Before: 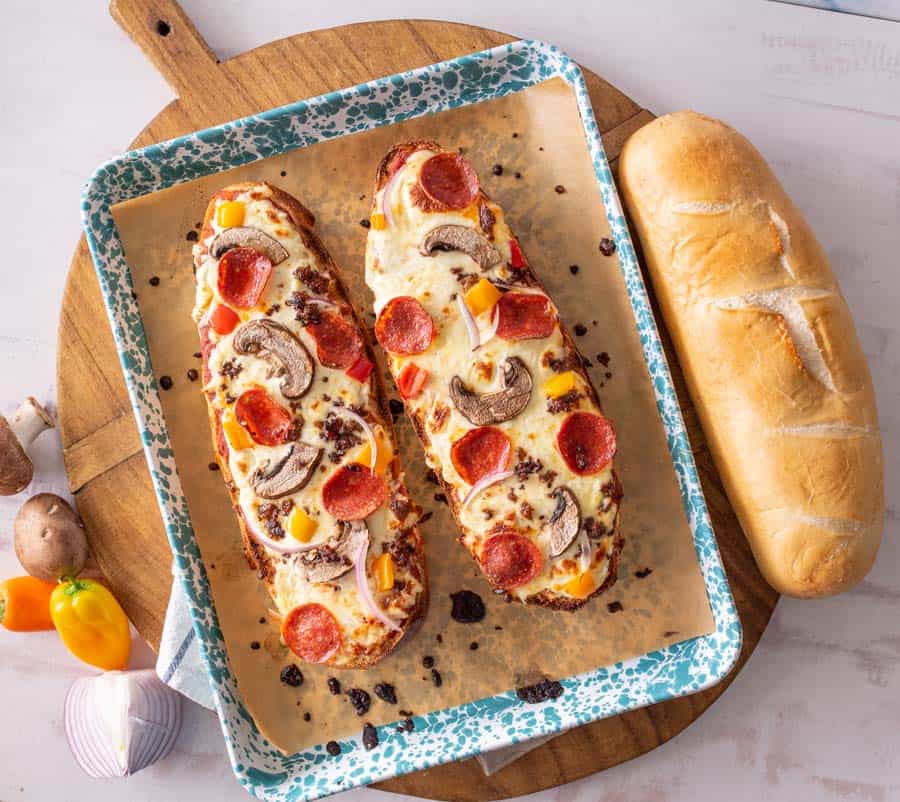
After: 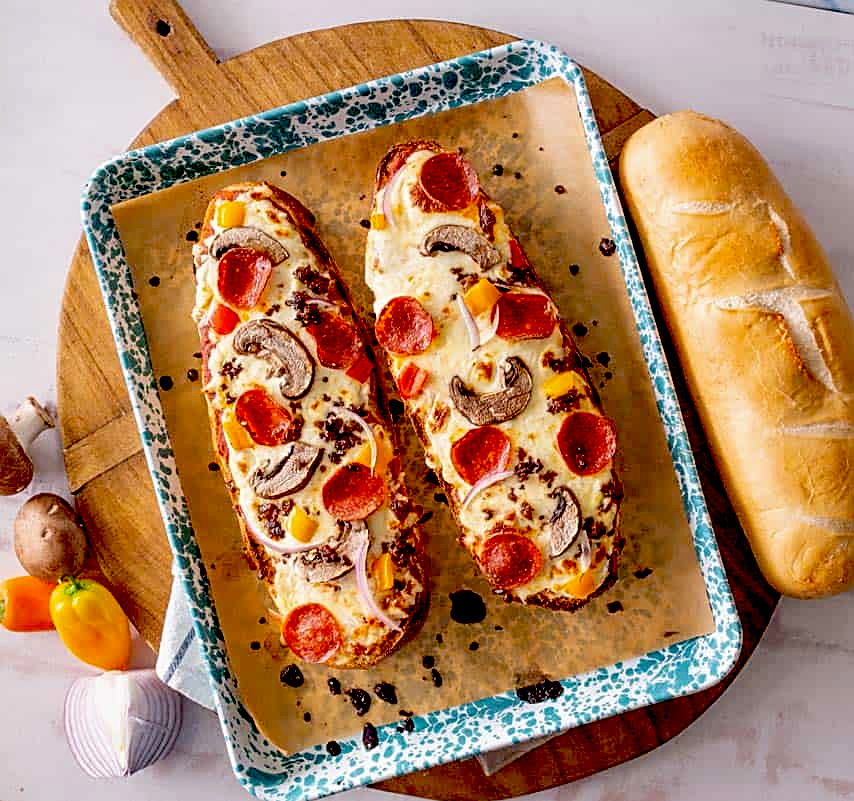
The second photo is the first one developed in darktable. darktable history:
exposure: black level correction 0.055, exposure -0.034 EV, compensate exposure bias true, compensate highlight preservation false
sharpen: on, module defaults
crop and rotate: left 0%, right 5.089%
